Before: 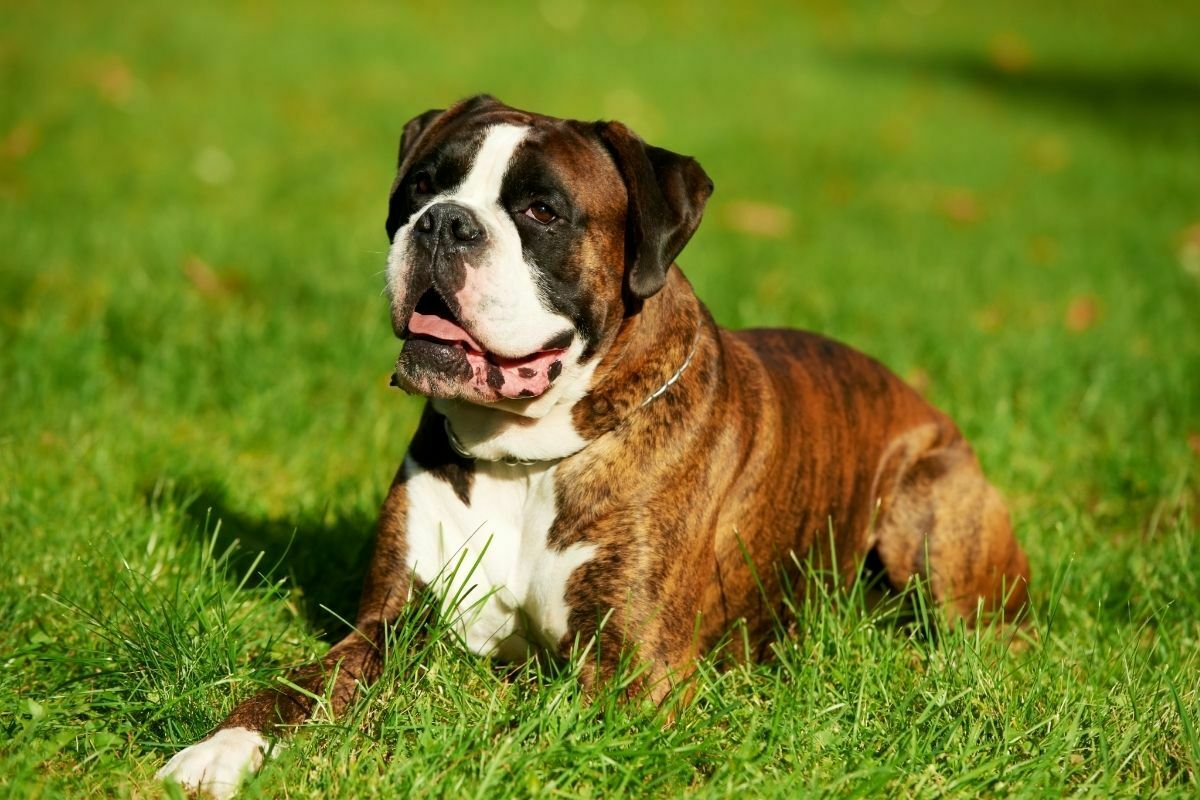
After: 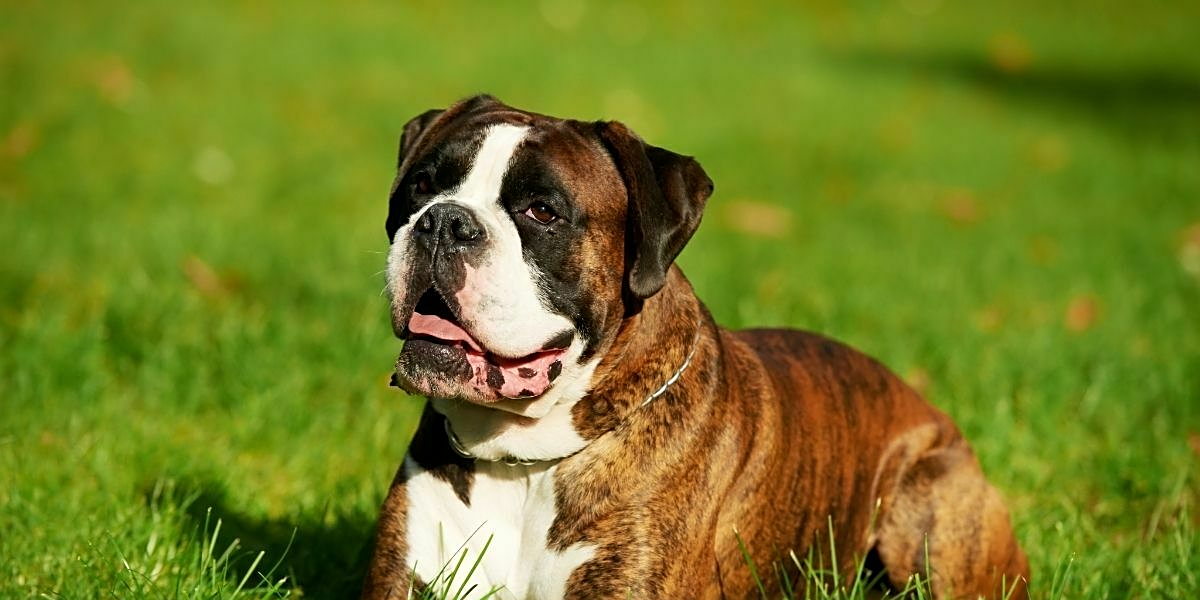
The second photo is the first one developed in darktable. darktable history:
crop: bottom 24.988%
sharpen: on, module defaults
